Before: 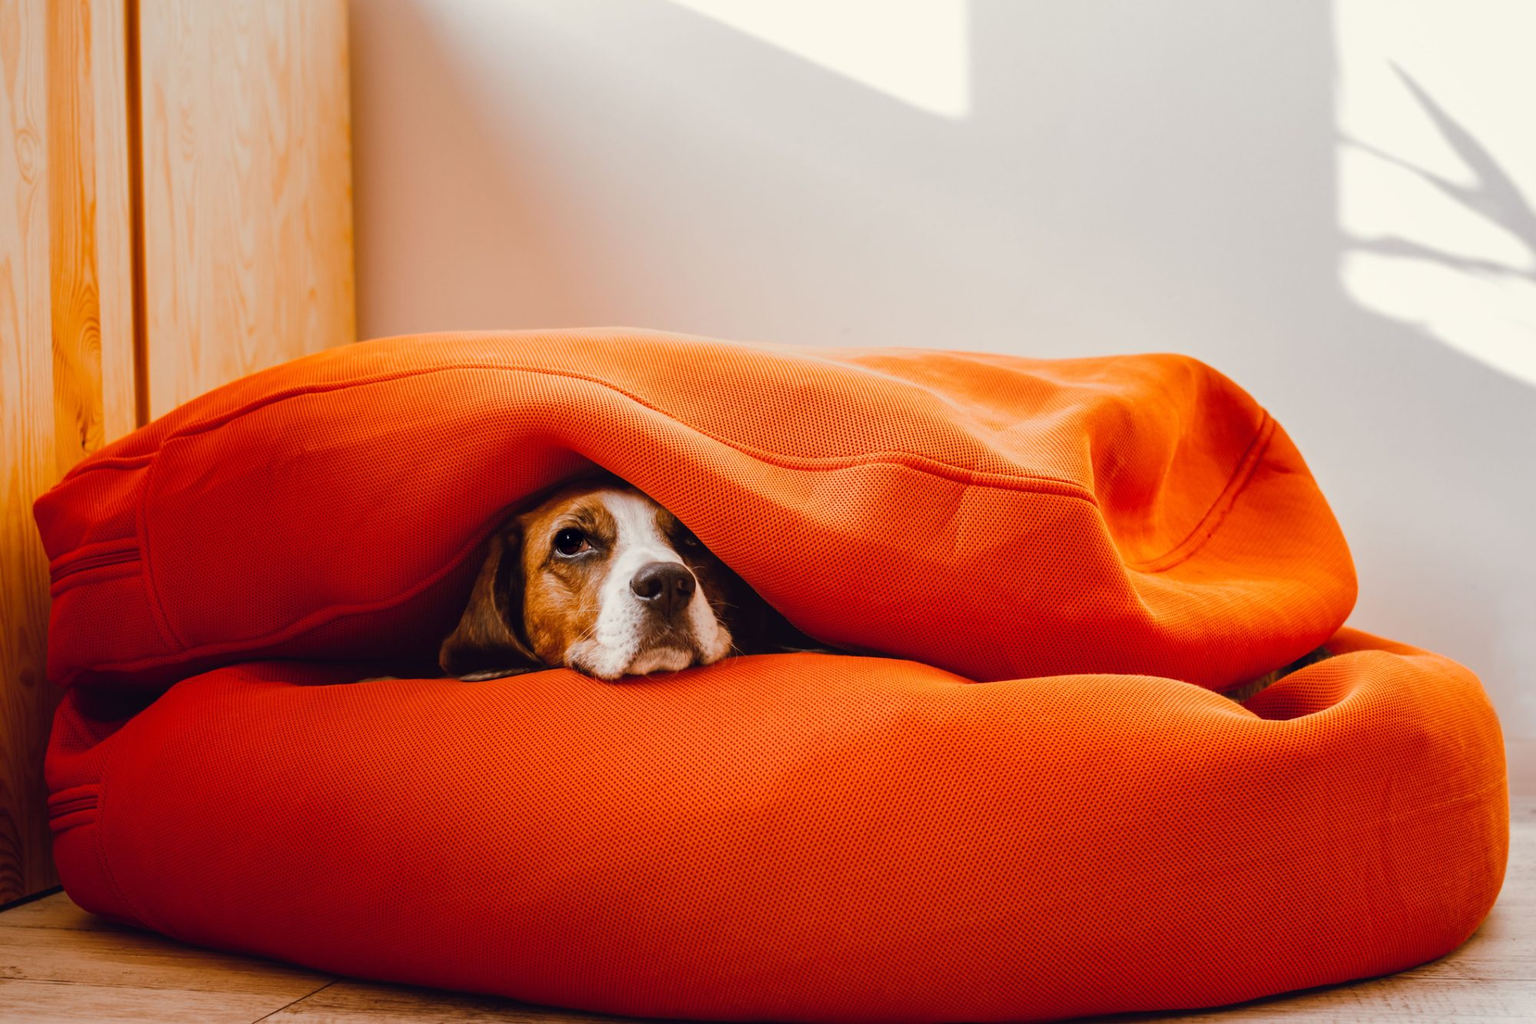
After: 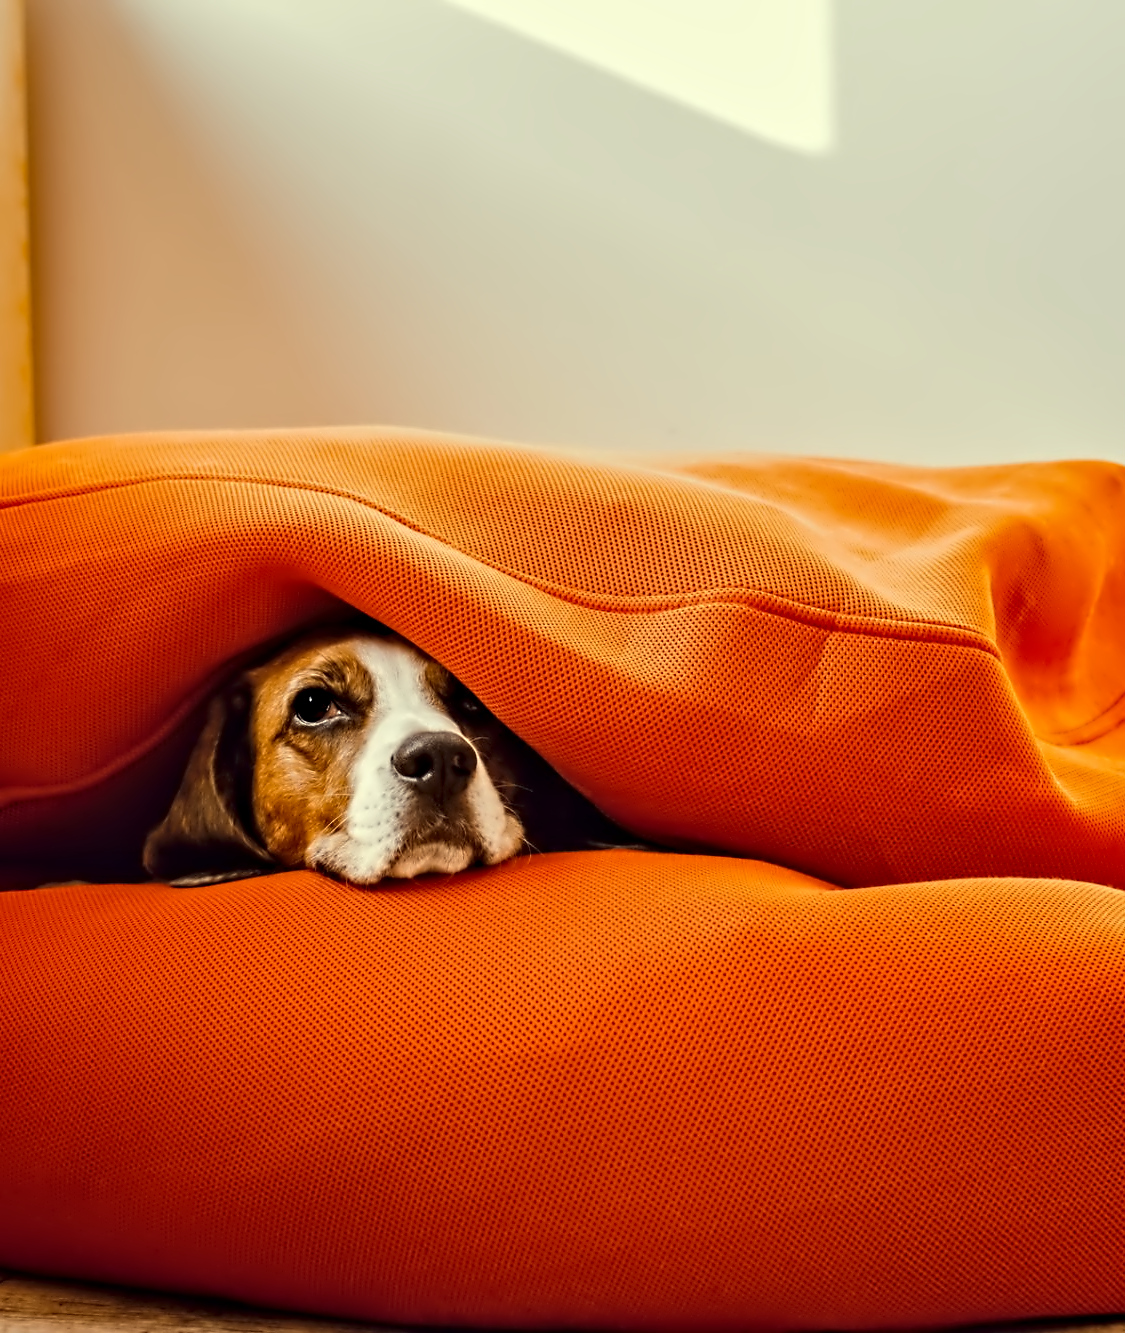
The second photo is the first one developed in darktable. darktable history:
crop: left 21.496%, right 22.254%
color correction: highlights a* -5.94, highlights b* 11.19
contrast equalizer: octaves 7, y [[0.5, 0.542, 0.583, 0.625, 0.667, 0.708], [0.5 ×6], [0.5 ×6], [0, 0.033, 0.067, 0.1, 0.133, 0.167], [0, 0.05, 0.1, 0.15, 0.2, 0.25]]
